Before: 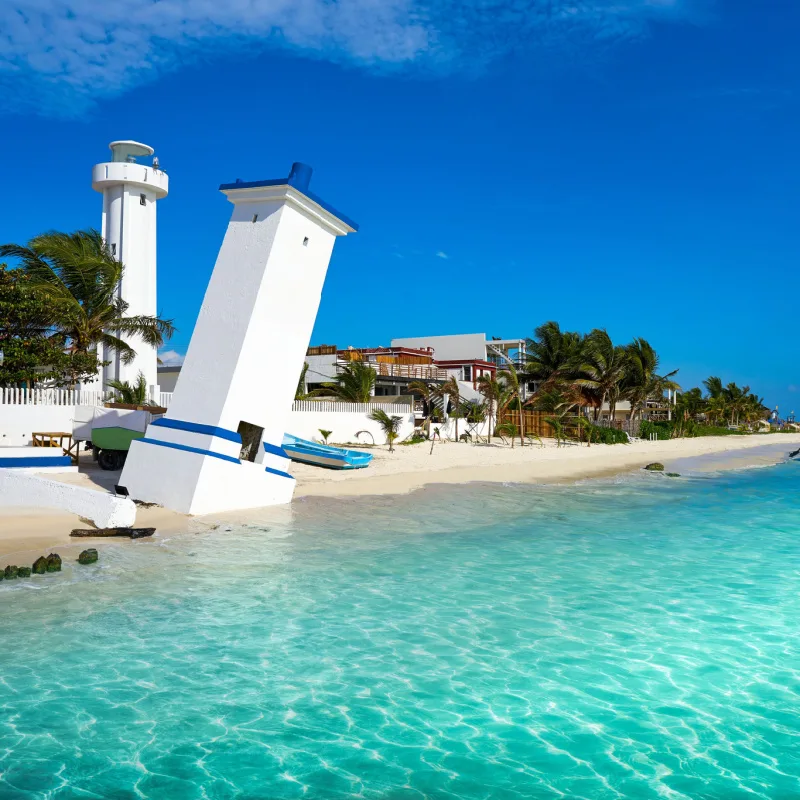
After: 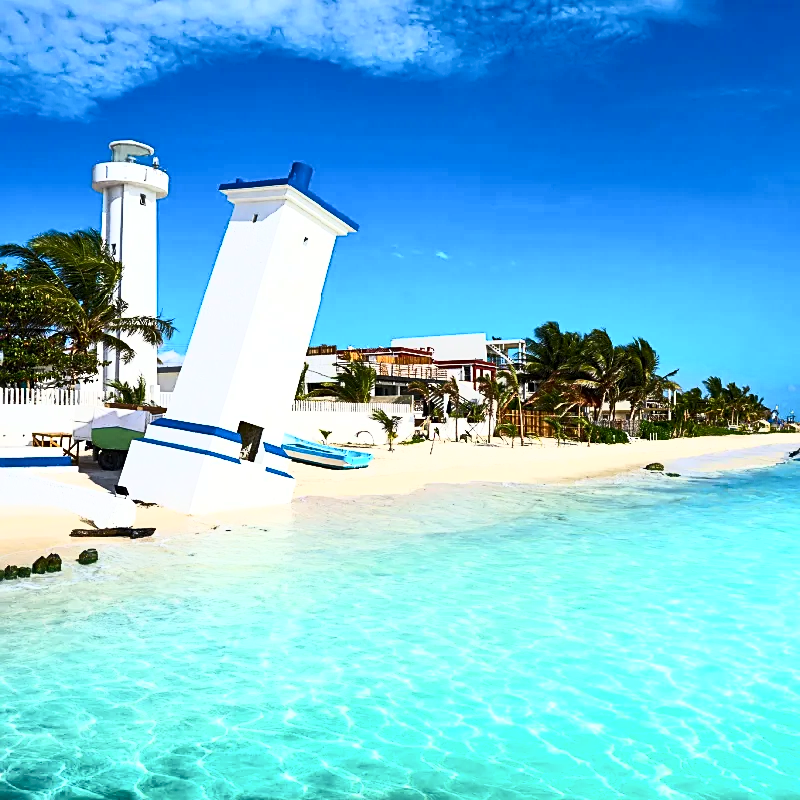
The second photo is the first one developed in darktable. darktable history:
sharpen: on, module defaults
contrast brightness saturation: contrast 0.621, brightness 0.346, saturation 0.138
